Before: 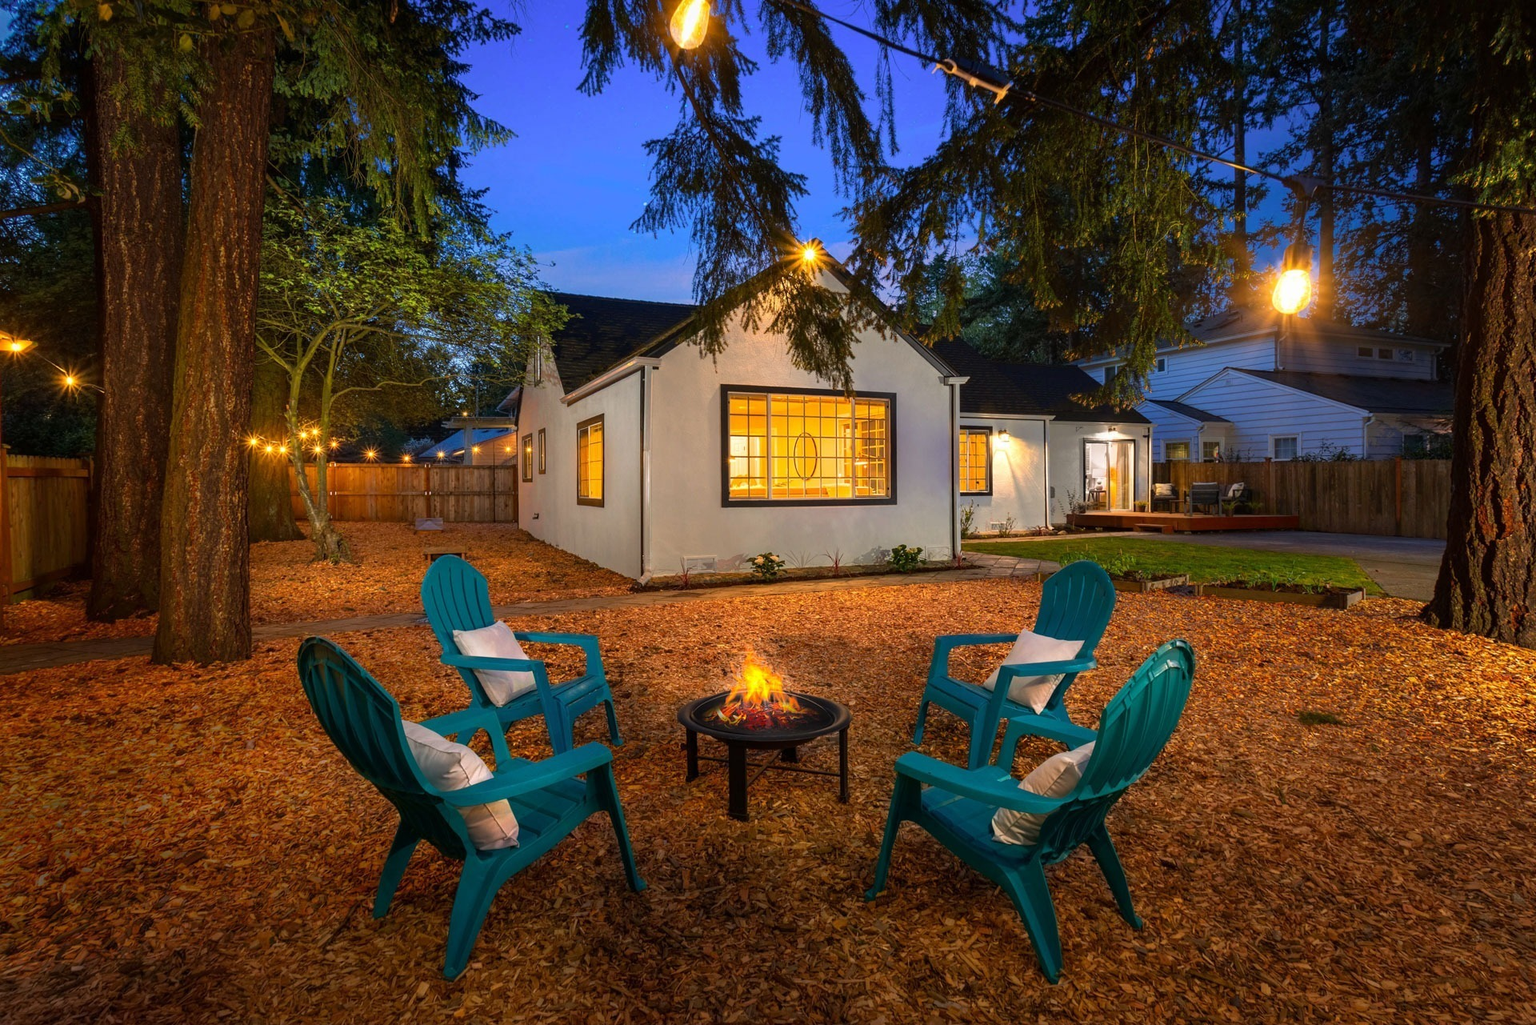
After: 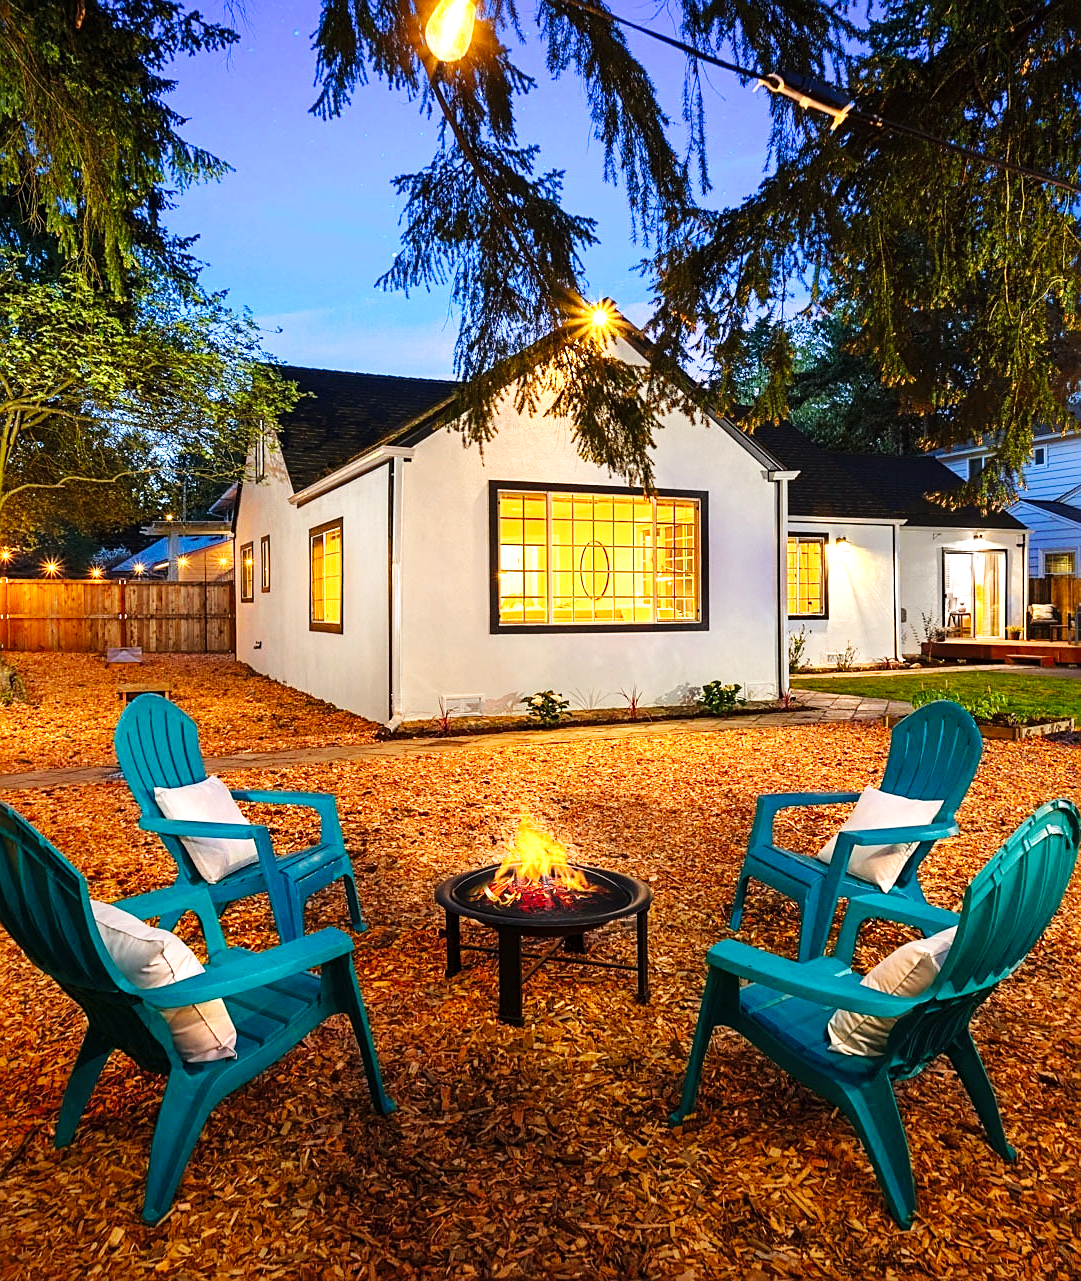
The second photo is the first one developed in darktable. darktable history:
sharpen: on, module defaults
crop: left 21.491%, right 22.171%
base curve: curves: ch0 [(0, 0) (0.032, 0.025) (0.121, 0.166) (0.206, 0.329) (0.605, 0.79) (1, 1)], exposure shift 0.01, preserve colors none
contrast equalizer: y [[0.502, 0.505, 0.512, 0.529, 0.564, 0.588], [0.5 ×6], [0.502, 0.505, 0.512, 0.529, 0.564, 0.588], [0, 0.001, 0.001, 0.004, 0.008, 0.011], [0, 0.001, 0.001, 0.004, 0.008, 0.011]], mix 0.317
exposure: black level correction 0, exposure 0.696 EV, compensate highlight preservation false
